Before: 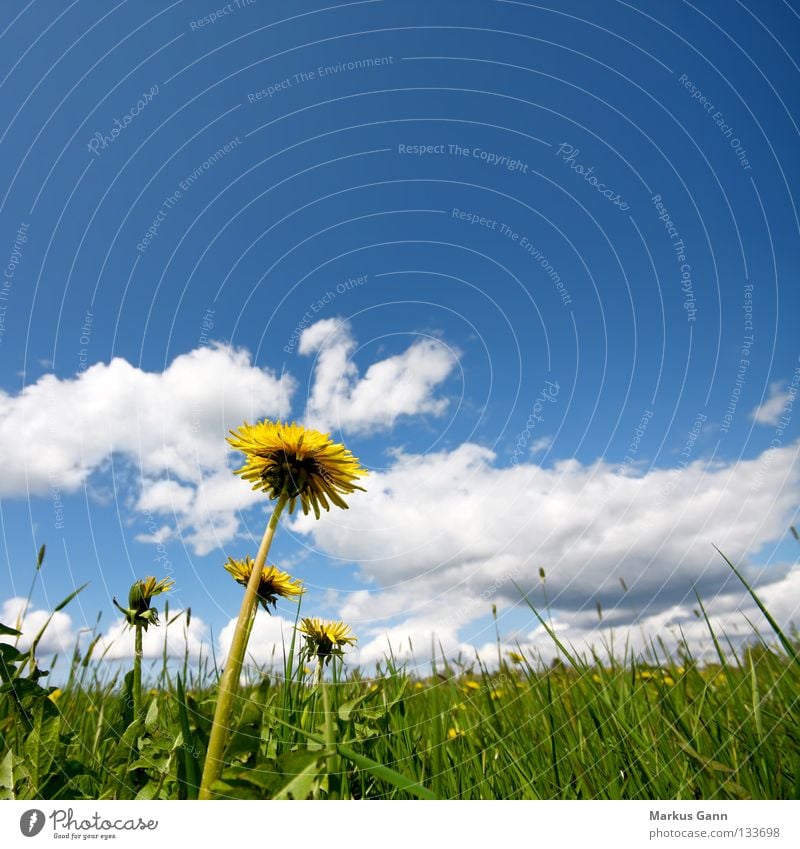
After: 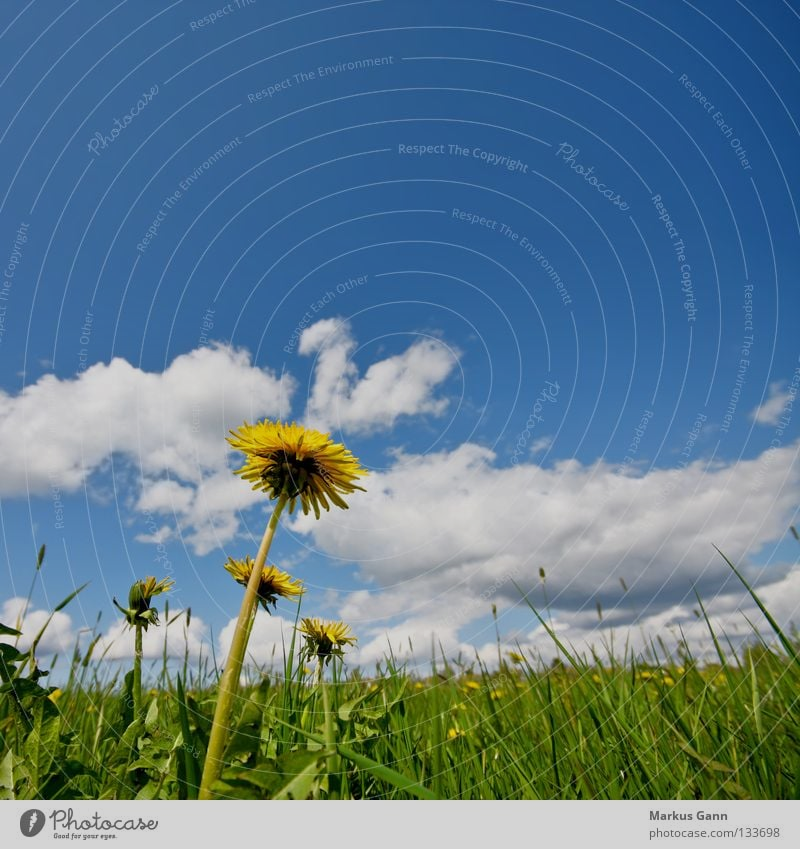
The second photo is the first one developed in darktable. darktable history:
tone equalizer: -8 EV -0.002 EV, -7 EV 0.004 EV, -6 EV -0.011 EV, -5 EV 0.01 EV, -4 EV -0.008 EV, -3 EV 0.036 EV, -2 EV -0.046 EV, -1 EV -0.29 EV, +0 EV -0.604 EV
